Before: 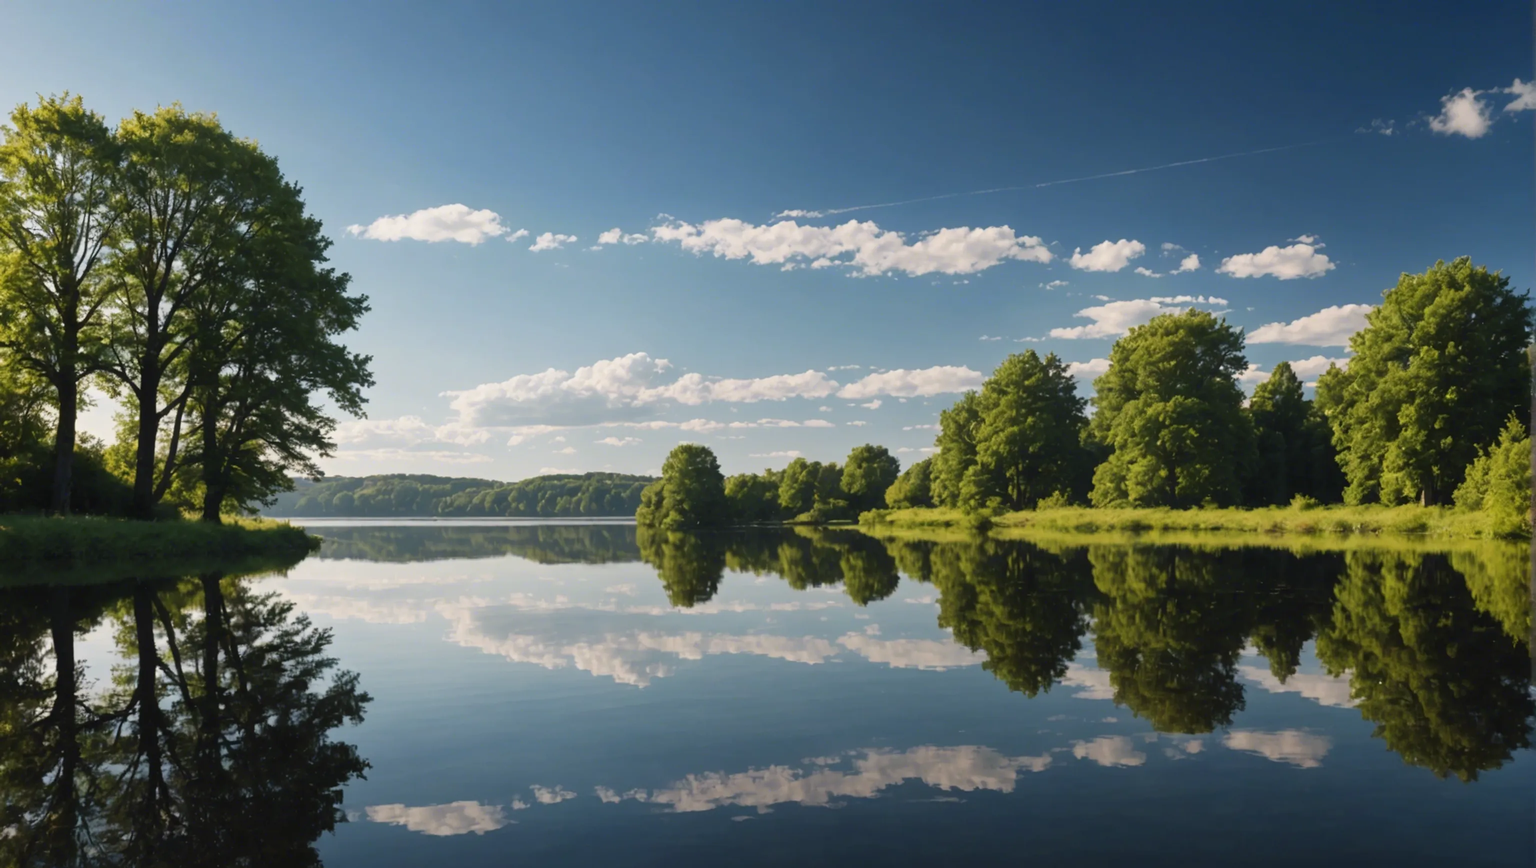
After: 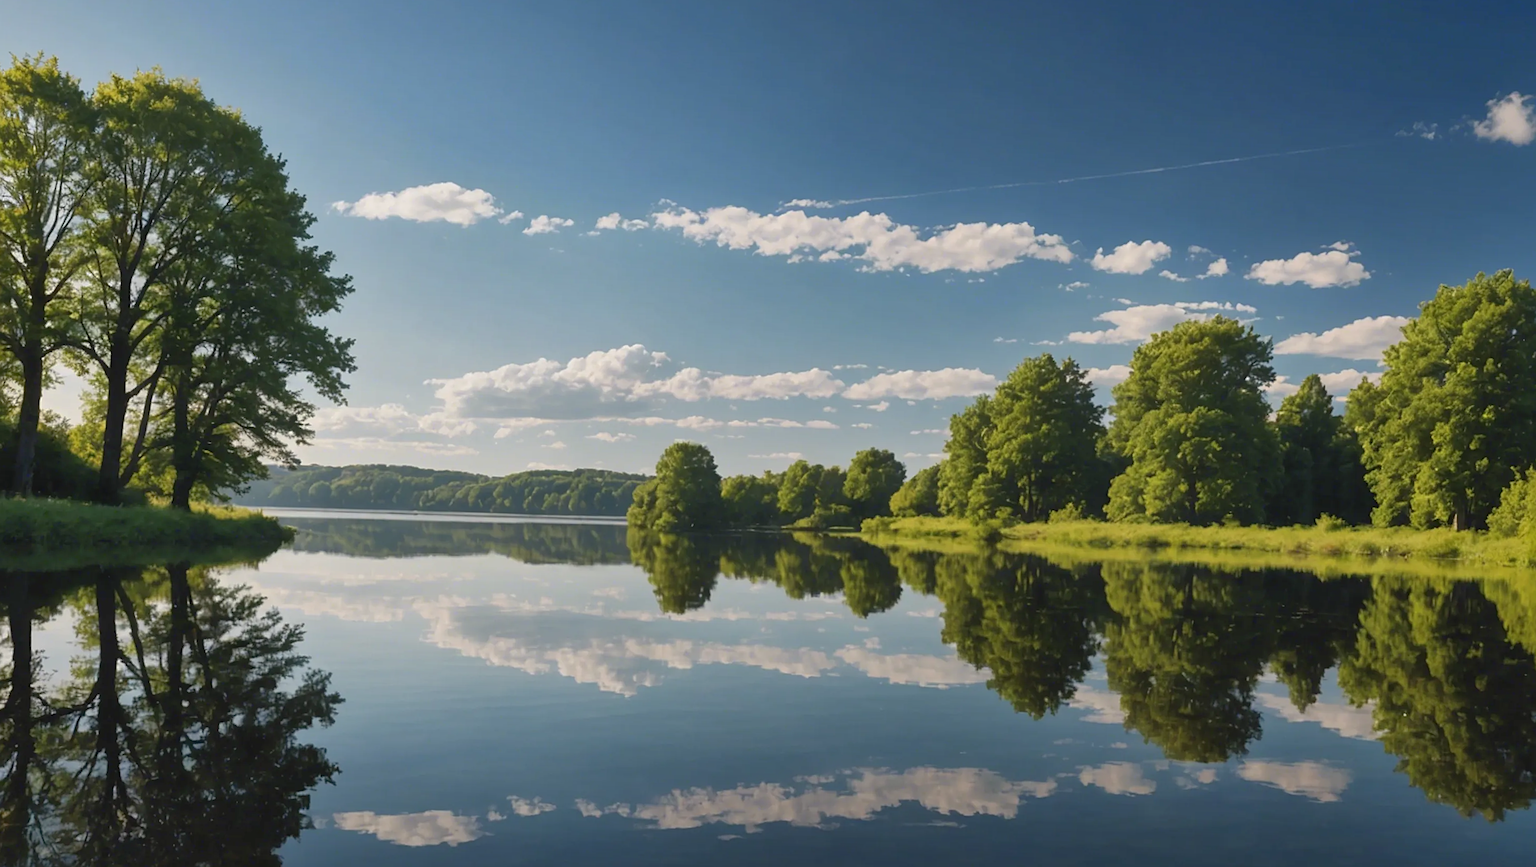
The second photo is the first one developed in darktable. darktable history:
crop and rotate: angle -1.71°
sharpen: on, module defaults
shadows and highlights: on, module defaults
